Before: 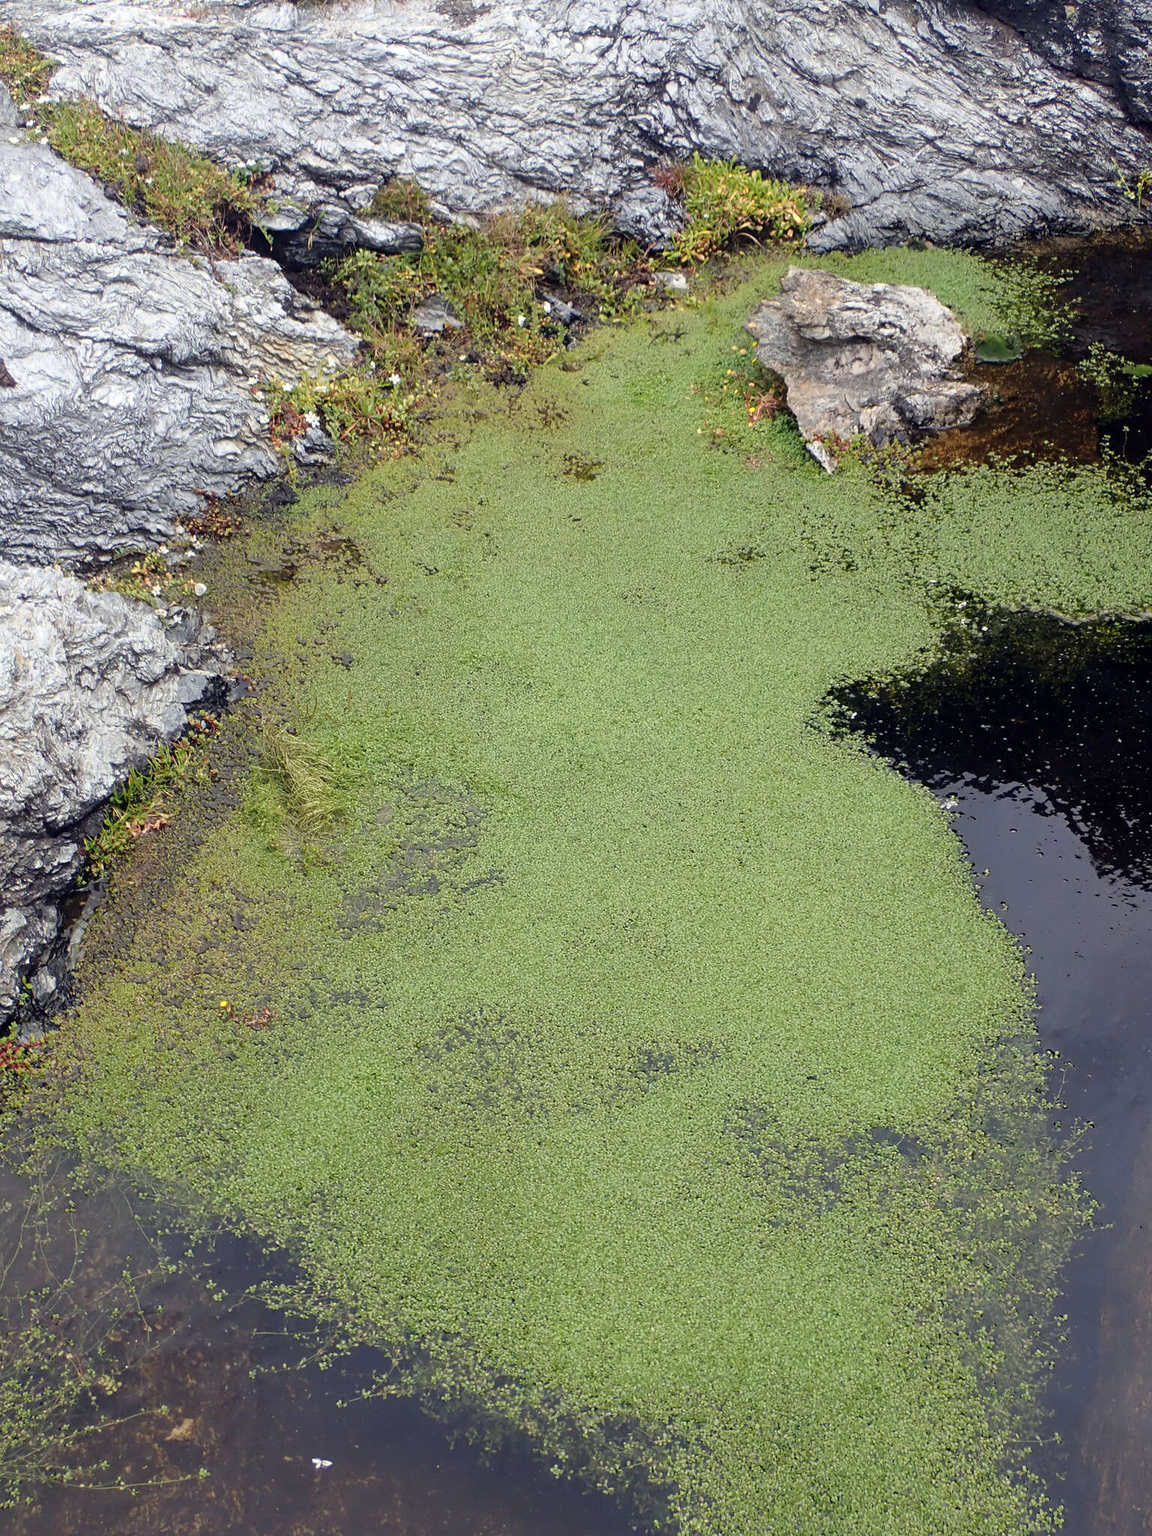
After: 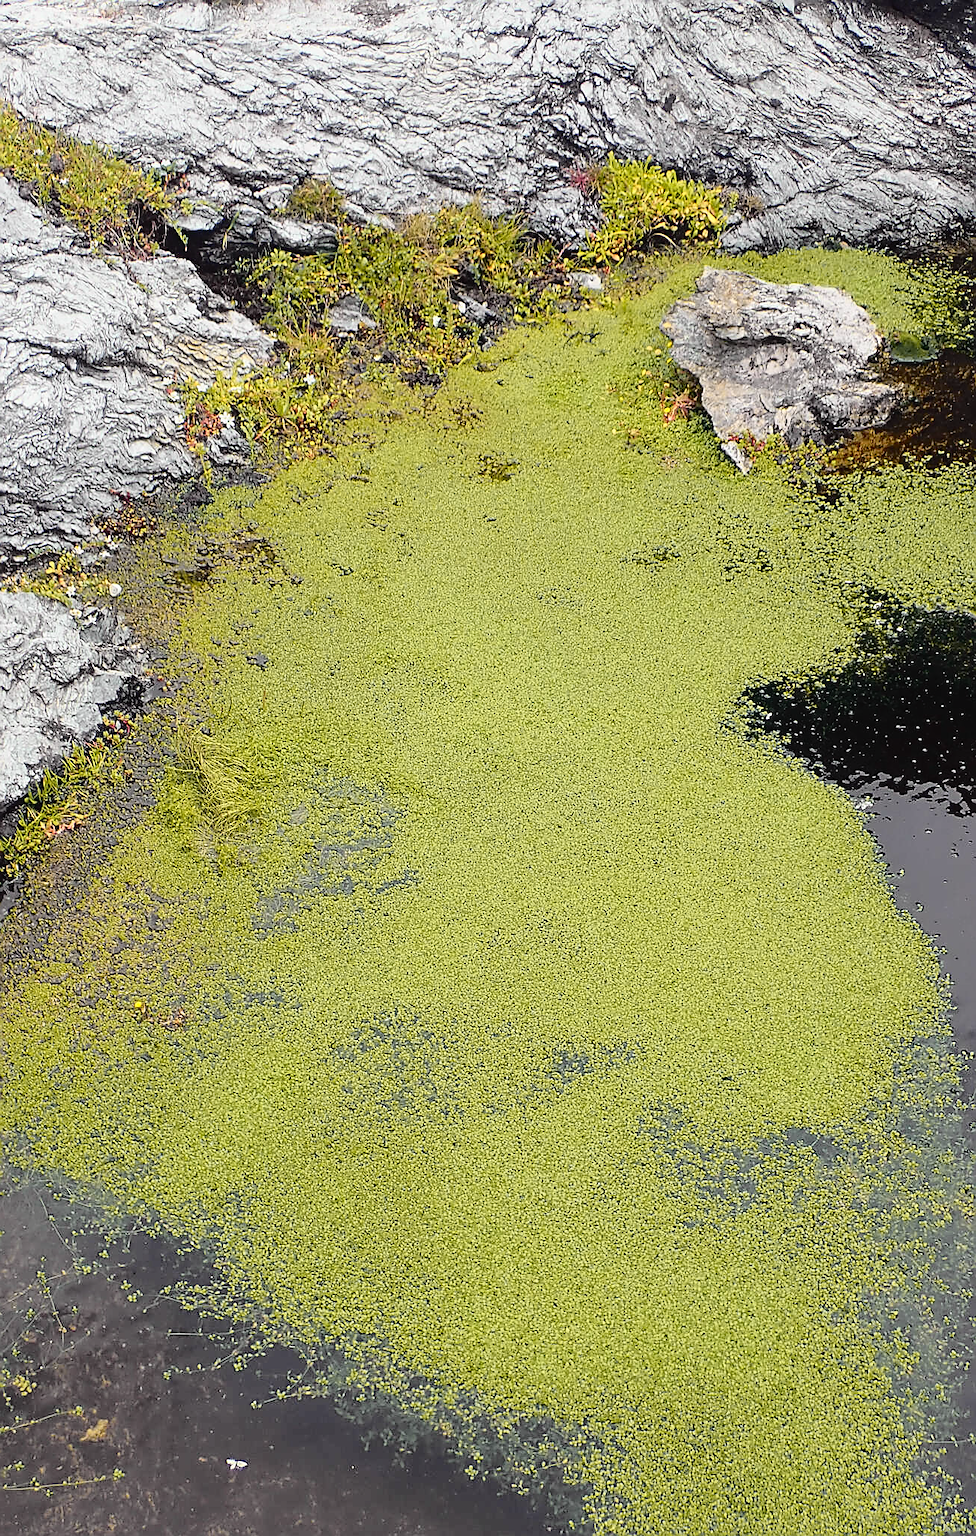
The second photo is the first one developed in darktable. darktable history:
crop: left 7.458%, right 7.788%
tone curve: curves: ch0 [(0, 0.029) (0.168, 0.142) (0.359, 0.44) (0.469, 0.544) (0.634, 0.722) (0.858, 0.903) (1, 0.968)]; ch1 [(0, 0) (0.437, 0.453) (0.472, 0.47) (0.502, 0.502) (0.54, 0.534) (0.57, 0.592) (0.618, 0.66) (0.699, 0.749) (0.859, 0.899) (1, 1)]; ch2 [(0, 0) (0.33, 0.301) (0.421, 0.443) (0.476, 0.498) (0.505, 0.503) (0.547, 0.557) (0.586, 0.634) (0.608, 0.676) (1, 1)], color space Lab, independent channels, preserve colors none
sharpen: radius 1.397, amount 1.258, threshold 0.608
